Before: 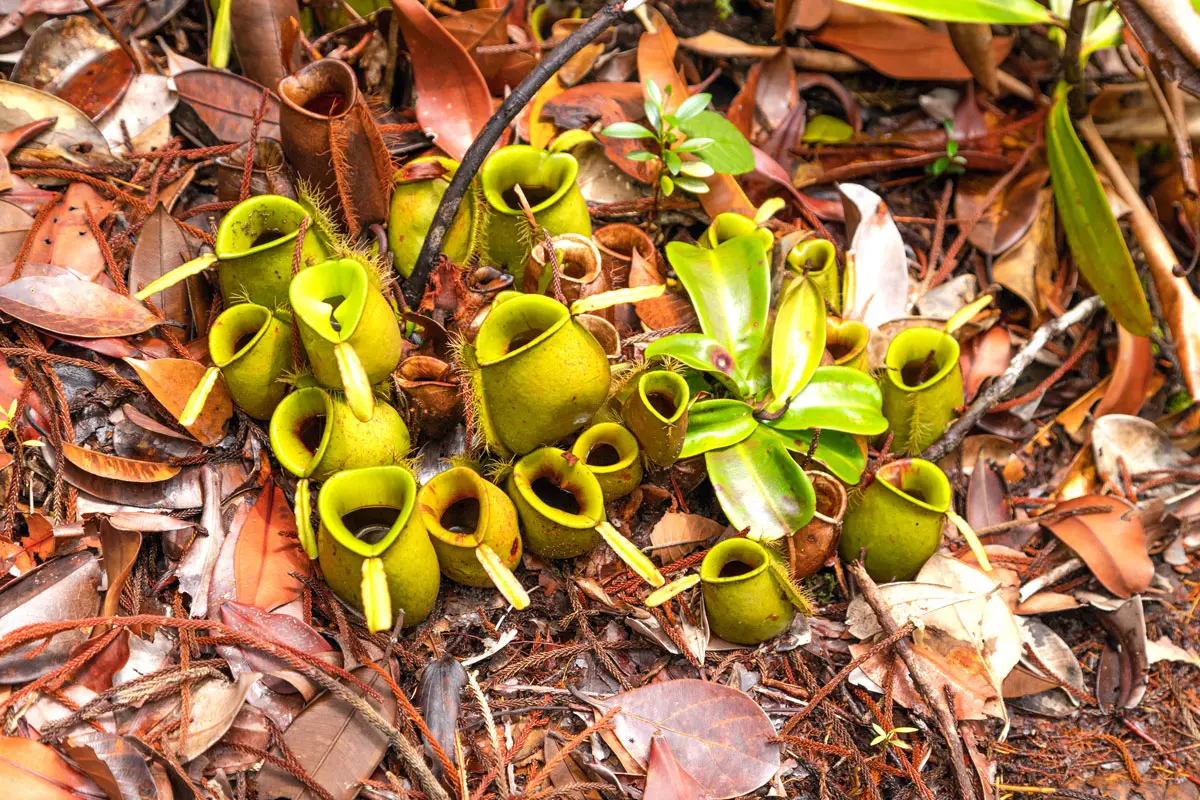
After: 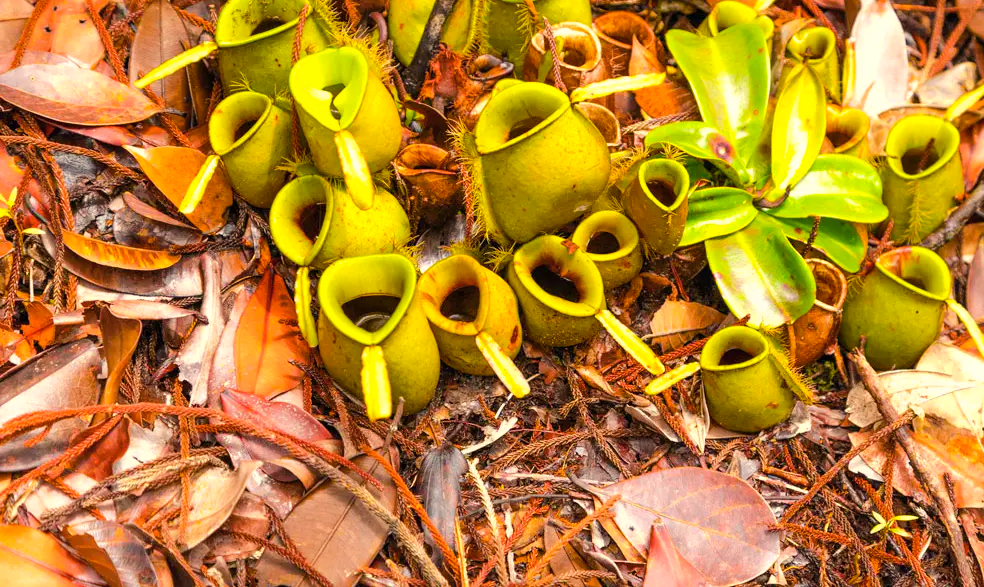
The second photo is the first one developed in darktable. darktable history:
color balance rgb: perceptual saturation grading › global saturation 25%, perceptual brilliance grading › mid-tones 10%, perceptual brilliance grading › shadows 15%, global vibrance 20%
crop: top 26.531%, right 17.959%
white balance: red 1.045, blue 0.932
color zones: curves: ch1 [(0.077, 0.436) (0.25, 0.5) (0.75, 0.5)]
